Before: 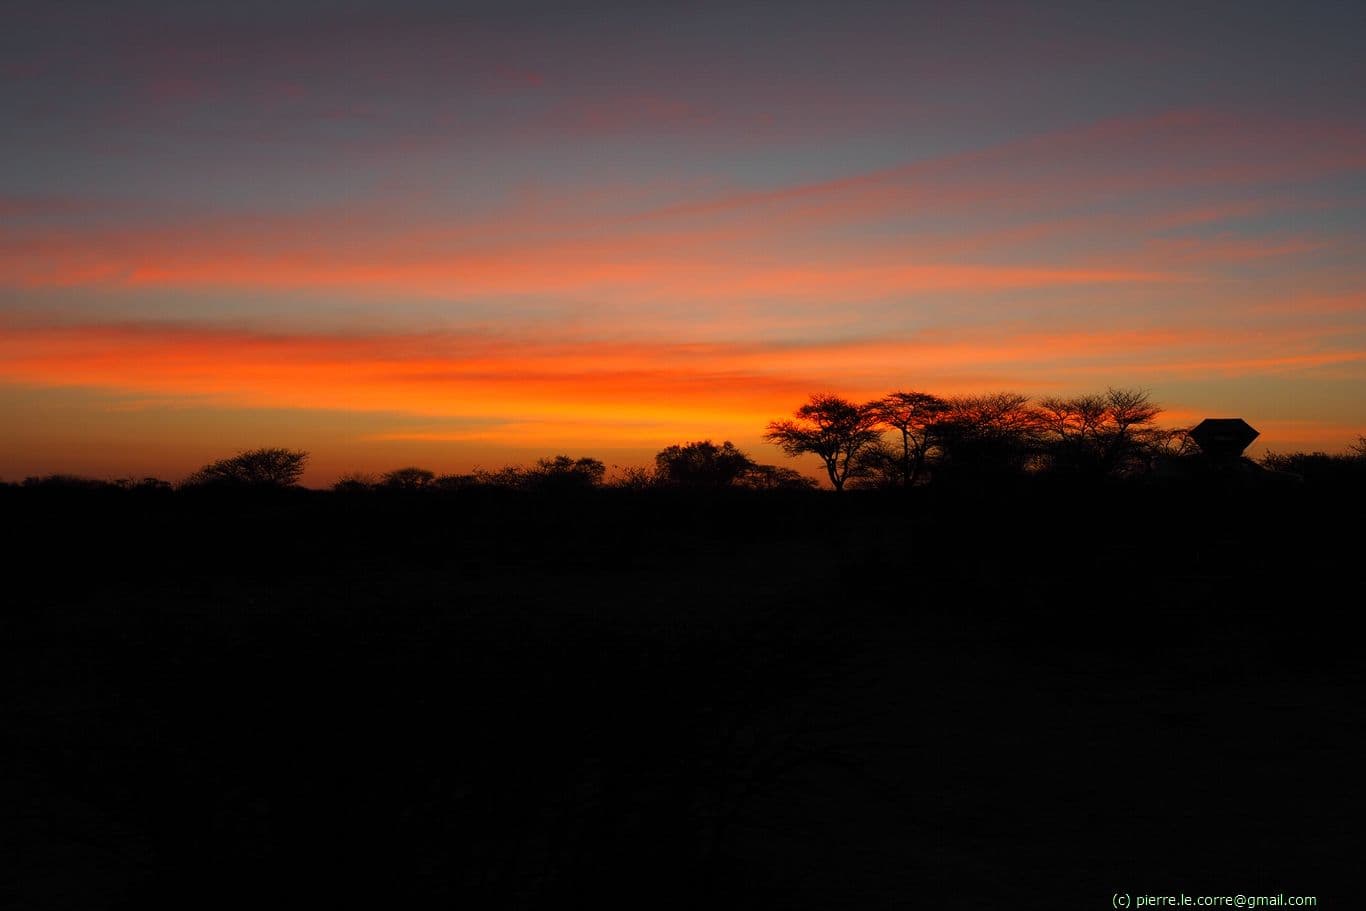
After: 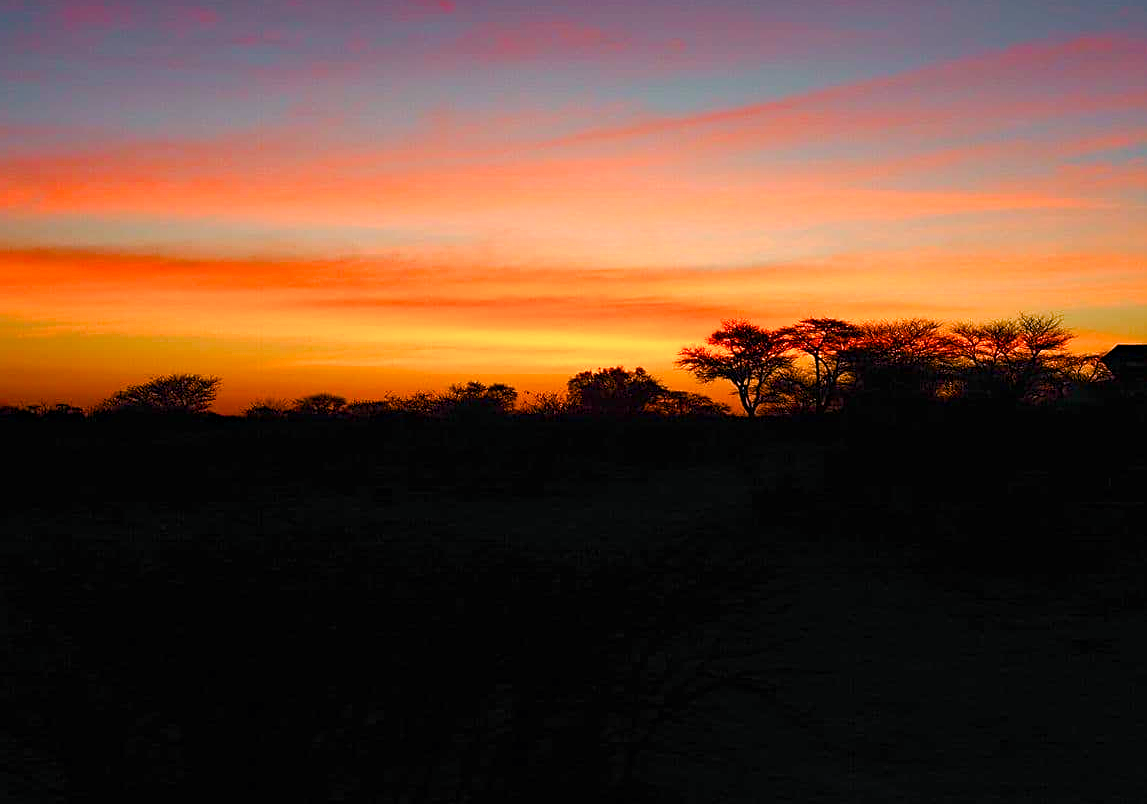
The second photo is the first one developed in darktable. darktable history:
crop: left 6.446%, top 8.188%, right 9.538%, bottom 3.548%
sharpen: on, module defaults
haze removal: strength 0.12, distance 0.25, compatibility mode true, adaptive false
color balance rgb: perceptual saturation grading › global saturation 24.74%, perceptual saturation grading › highlights -51.22%, perceptual saturation grading › mid-tones 19.16%, perceptual saturation grading › shadows 60.98%, global vibrance 50%
exposure: black level correction 0, exposure 0.9 EV, compensate exposure bias true, compensate highlight preservation false
